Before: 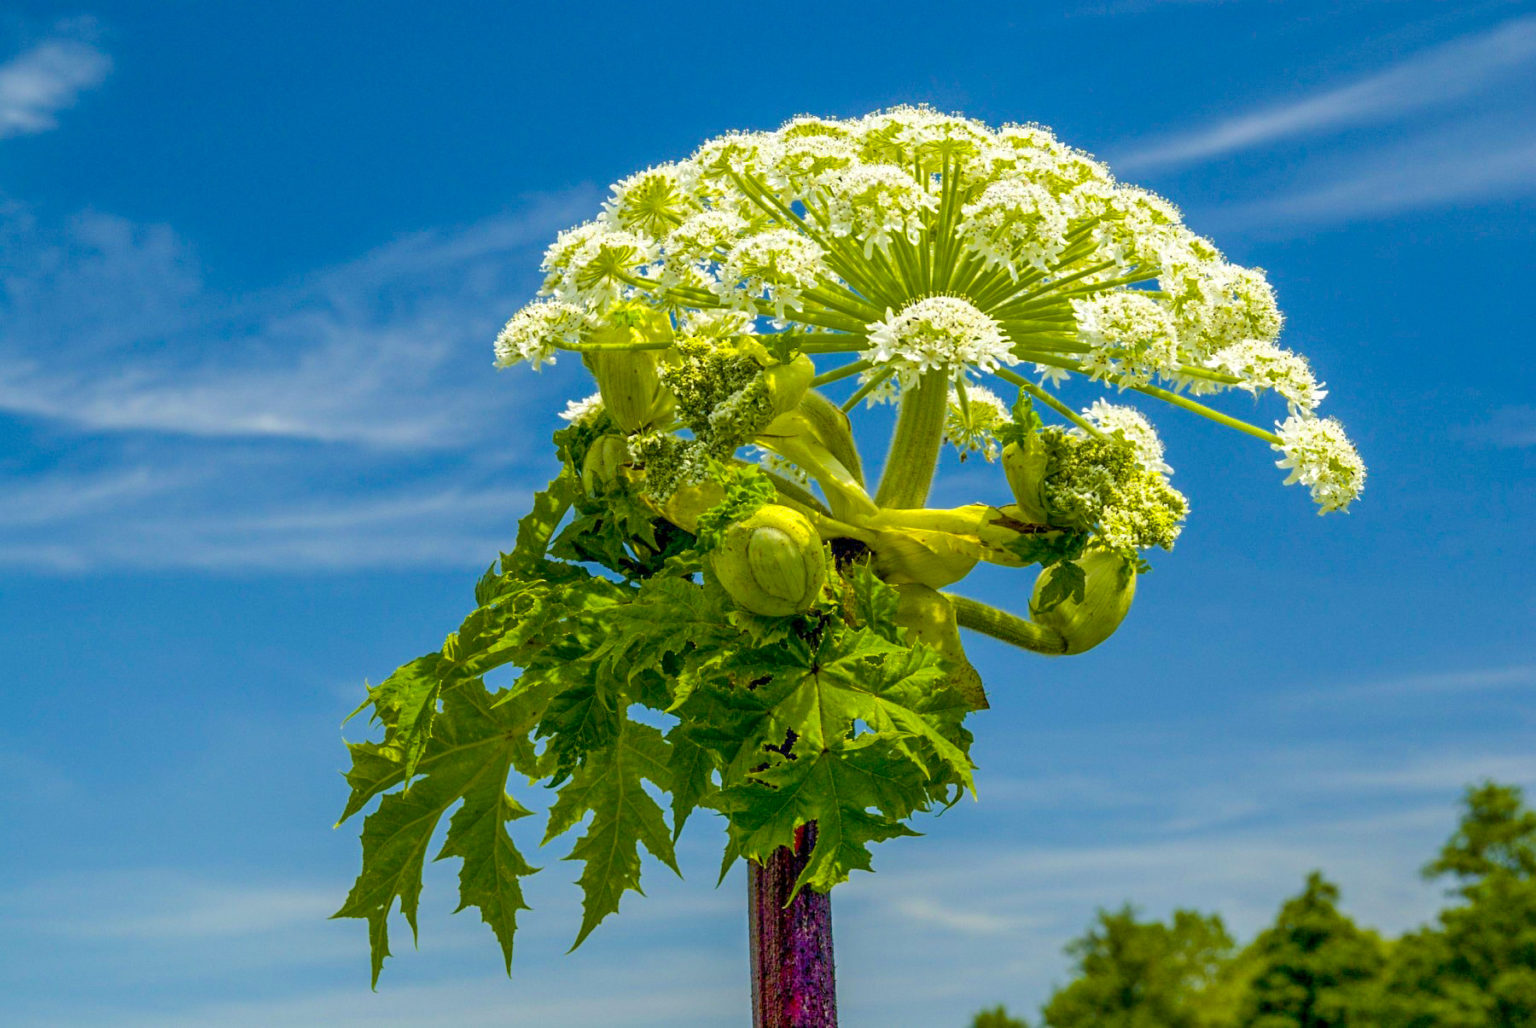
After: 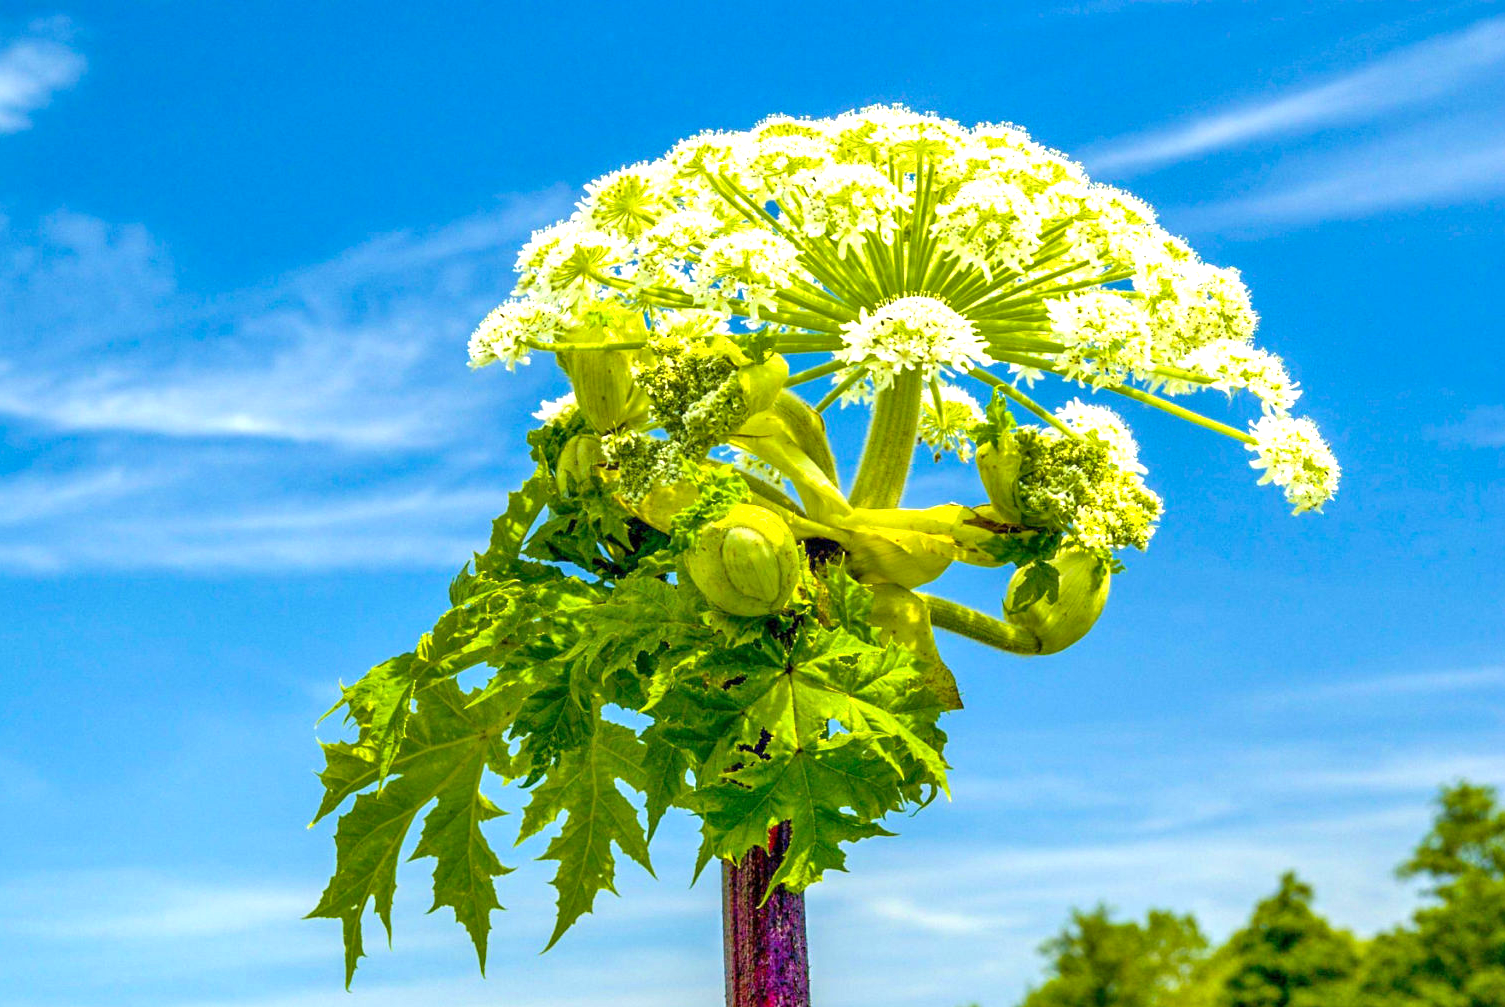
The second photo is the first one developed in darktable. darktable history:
exposure: exposure 0.999 EV, compensate highlight preservation false
shadows and highlights: shadows 37.27, highlights -28.18, soften with gaussian
crop: left 1.743%, right 0.268%, bottom 2.011%
